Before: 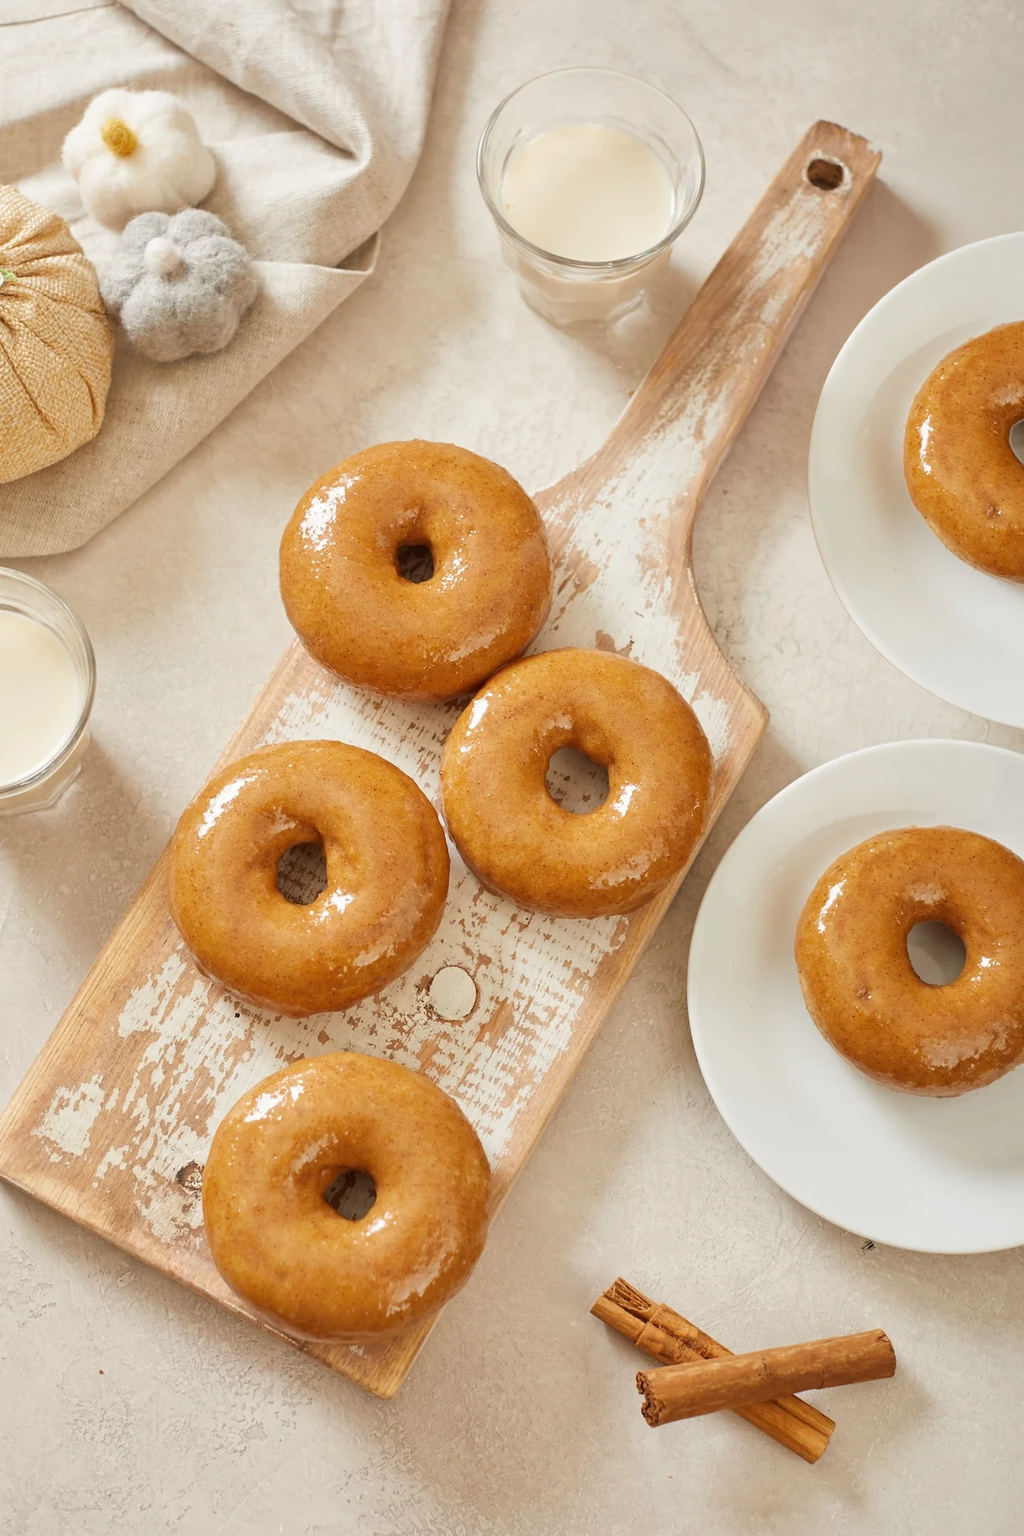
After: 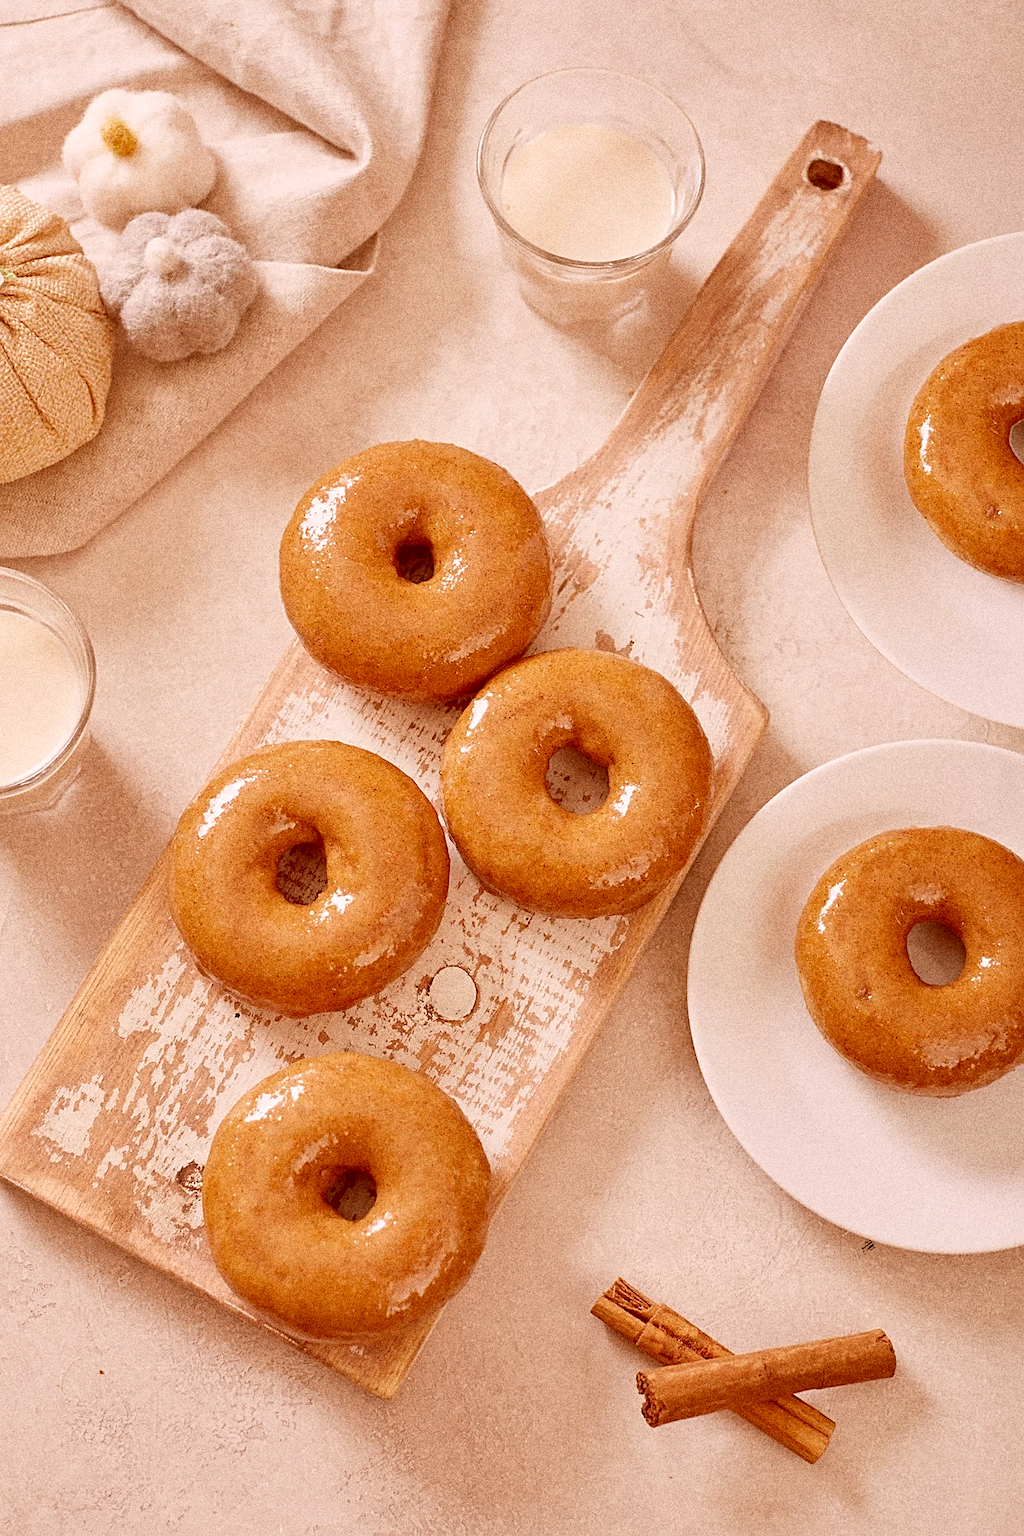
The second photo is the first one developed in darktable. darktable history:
color correction: highlights a* 9.03, highlights b* 8.71, shadows a* 40, shadows b* 40, saturation 0.8
grain: coarseness 10.62 ISO, strength 55.56%
sharpen: on, module defaults
white balance: red 0.967, blue 1.049
